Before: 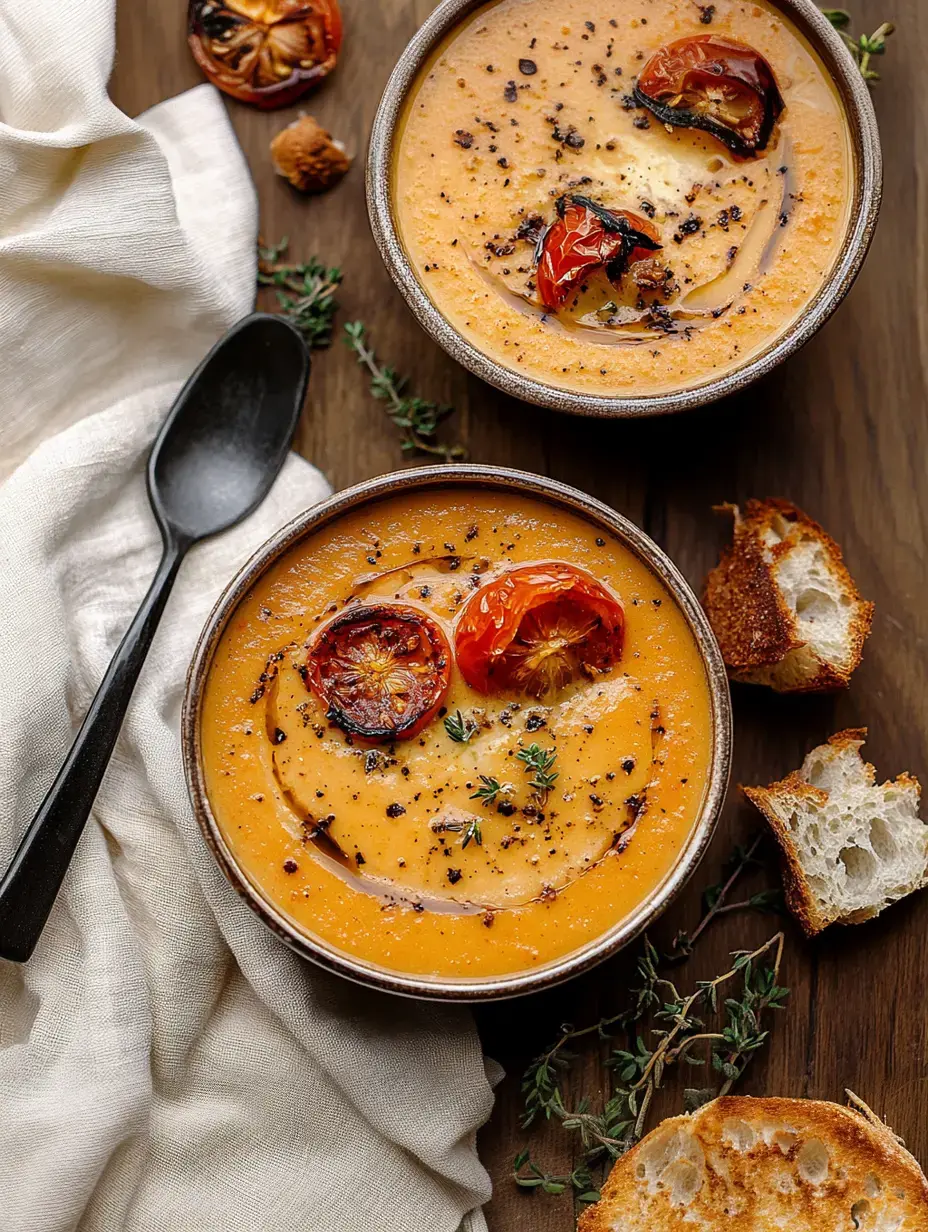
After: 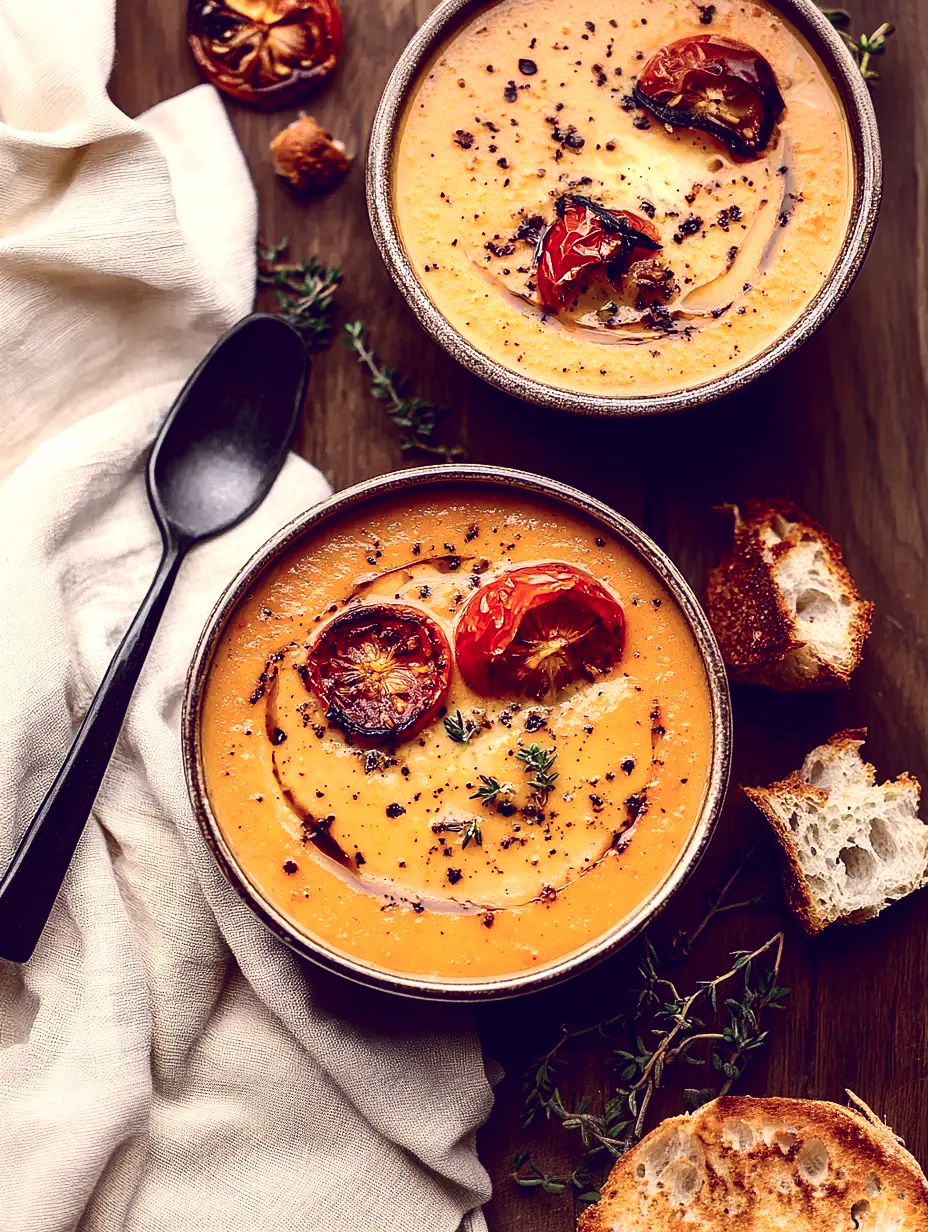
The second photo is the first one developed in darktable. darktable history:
color balance: lift [1.001, 0.997, 0.99, 1.01], gamma [1.007, 1, 0.975, 1.025], gain [1, 1.065, 1.052, 0.935], contrast 13.25%
contrast brightness saturation: contrast 0.28
